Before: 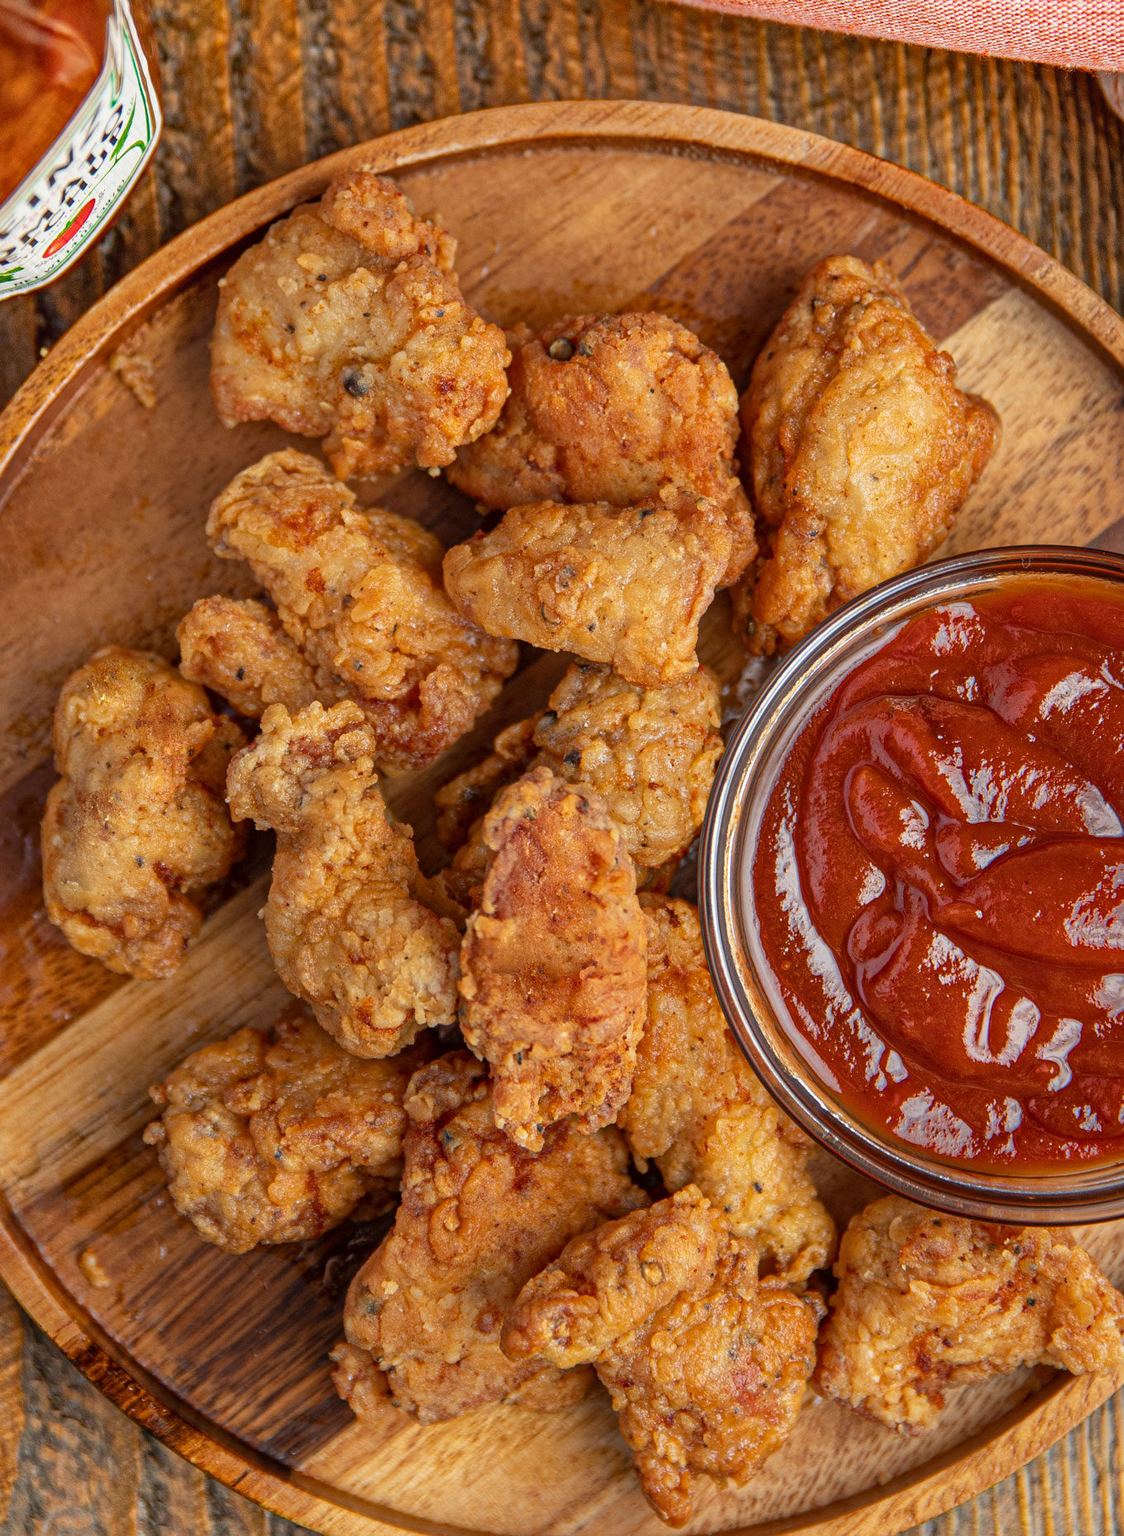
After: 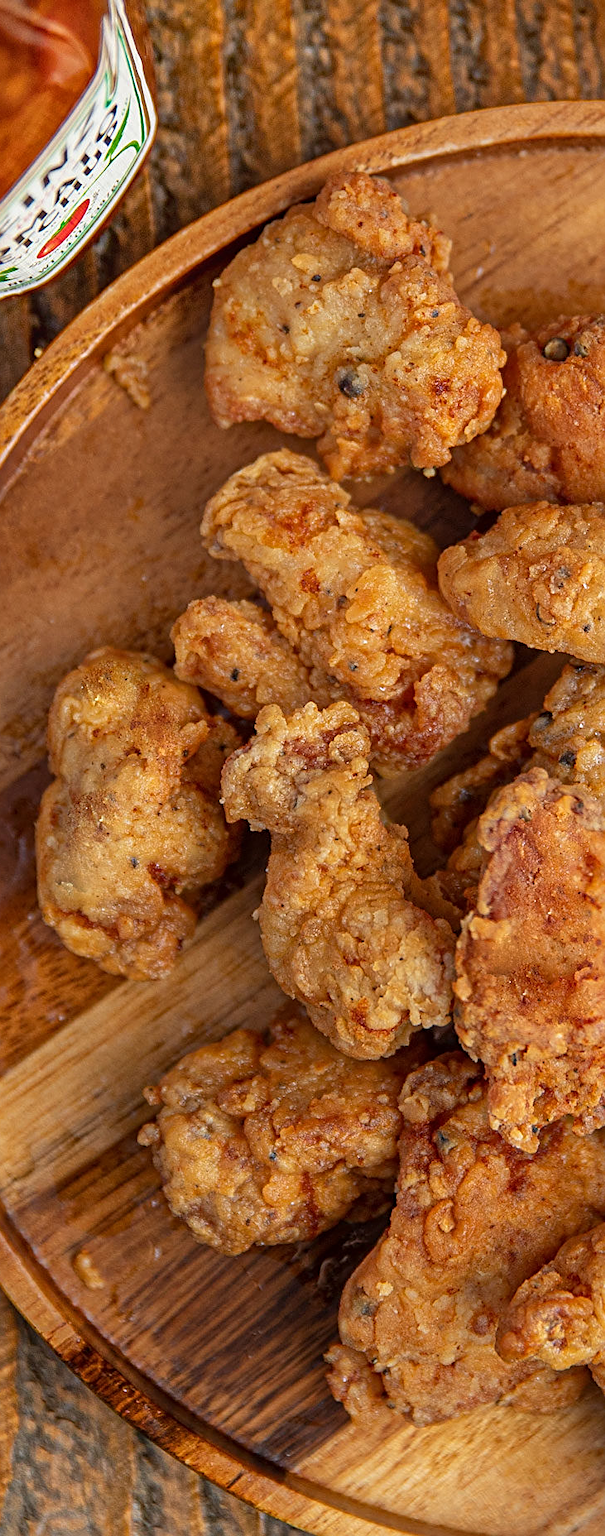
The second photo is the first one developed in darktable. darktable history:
sharpen: on, module defaults
crop: left 0.587%, right 45.588%, bottom 0.086%
exposure: compensate highlight preservation false
